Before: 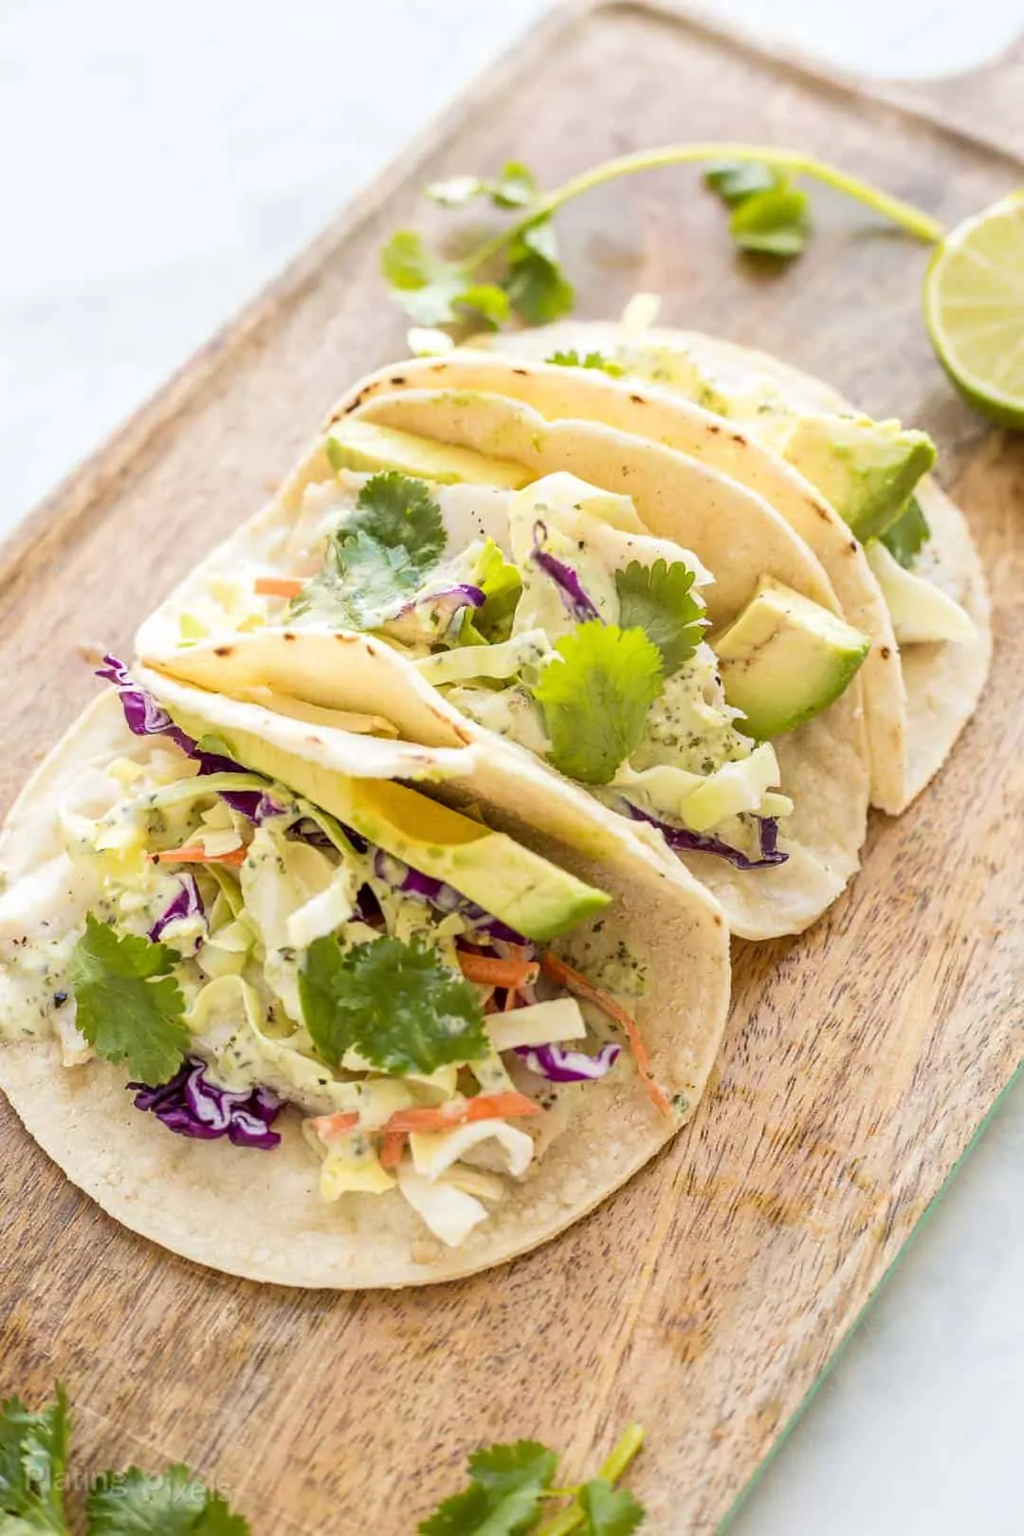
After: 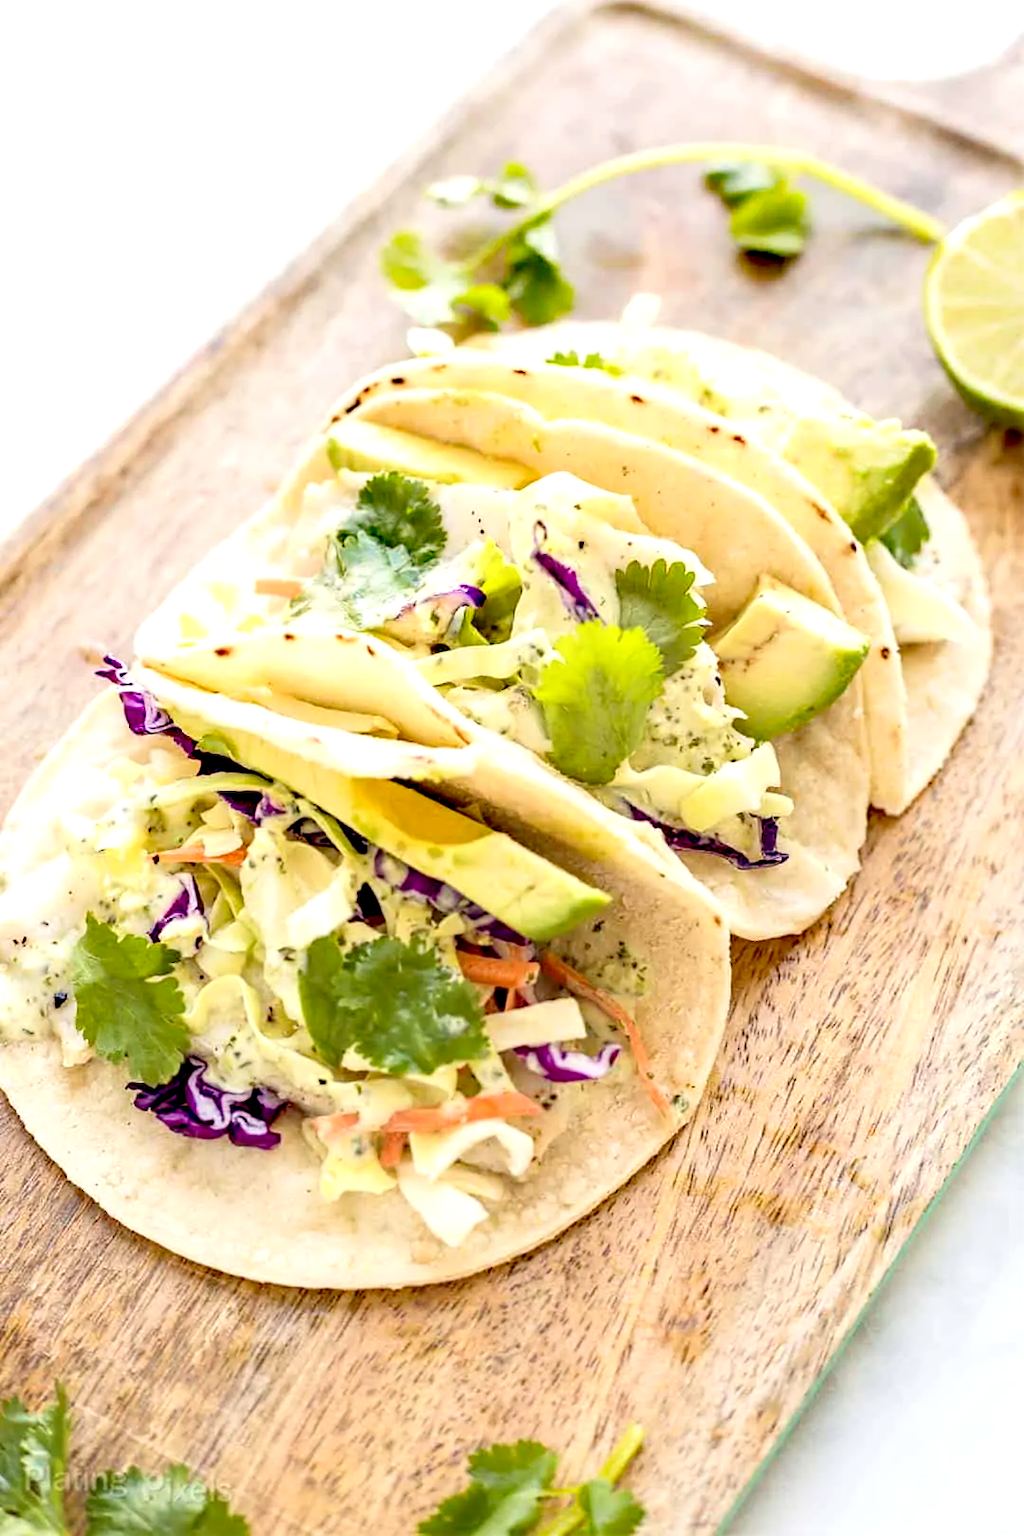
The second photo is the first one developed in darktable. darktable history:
base curve: curves: ch0 [(0, 0) (0.283, 0.295) (1, 1)], fusion 1, preserve colors none
